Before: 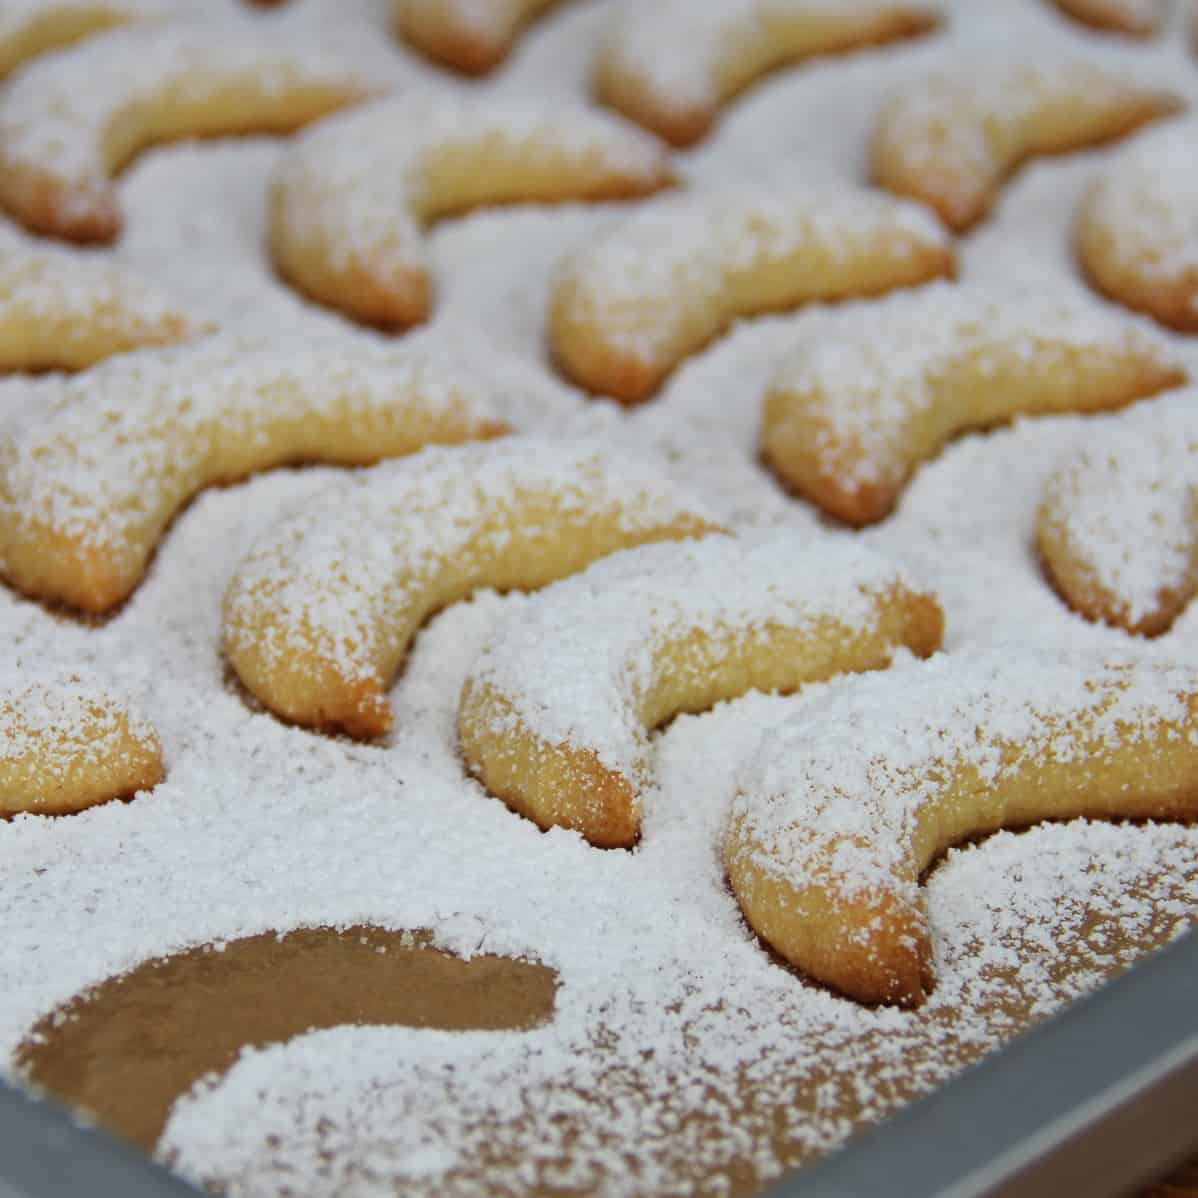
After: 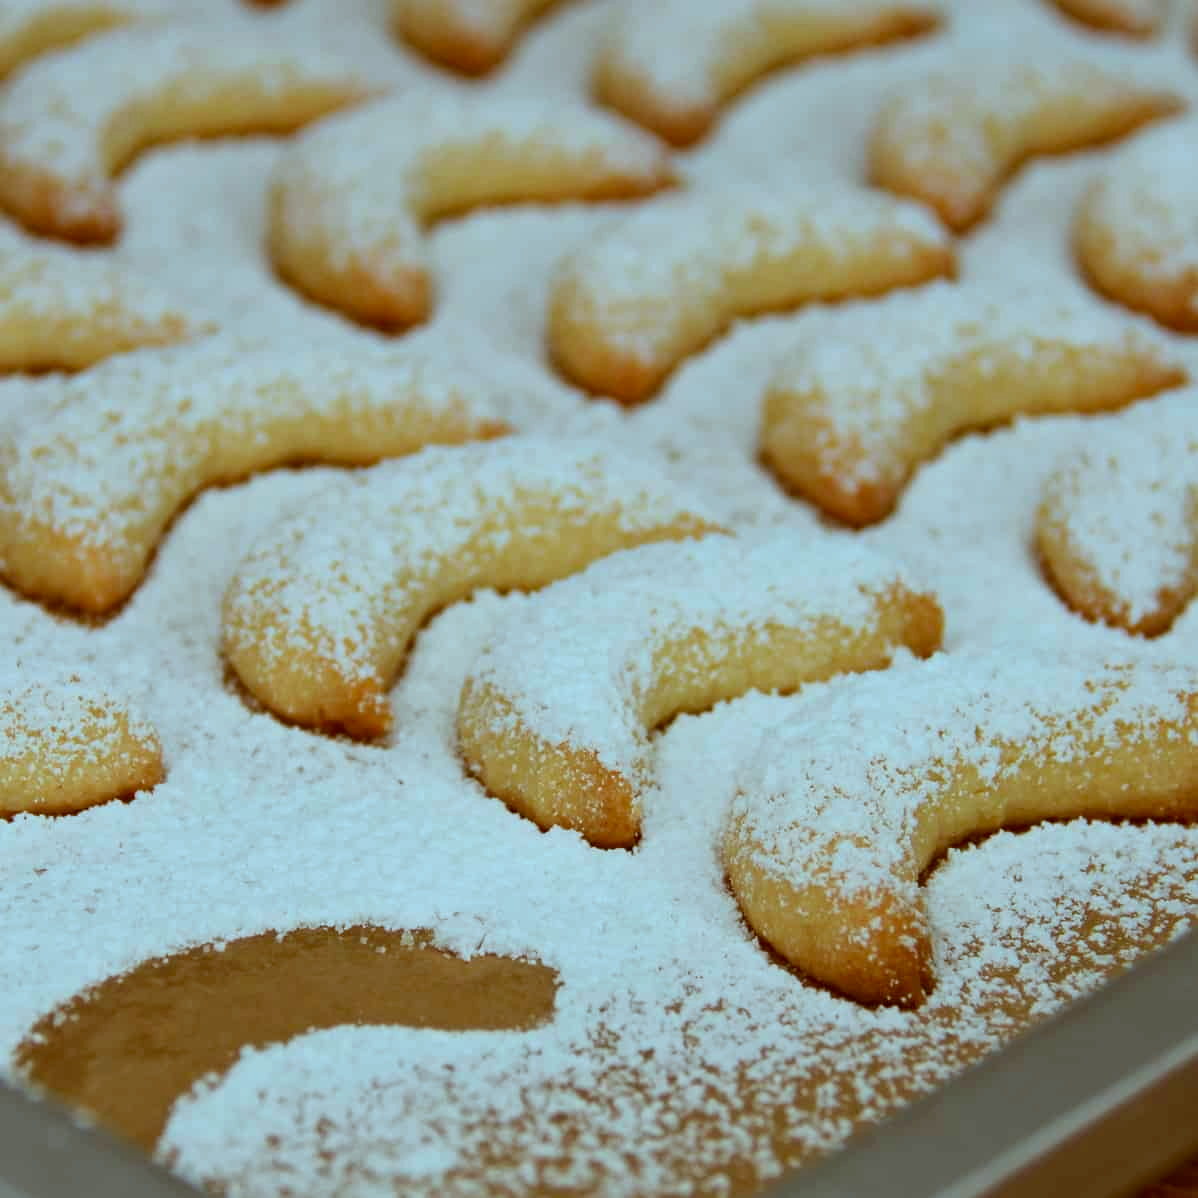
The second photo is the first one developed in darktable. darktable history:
exposure: exposure -0.05 EV
color correction: highlights a* -14.62, highlights b* -16.22, shadows a* 10.12, shadows b* 29.4
